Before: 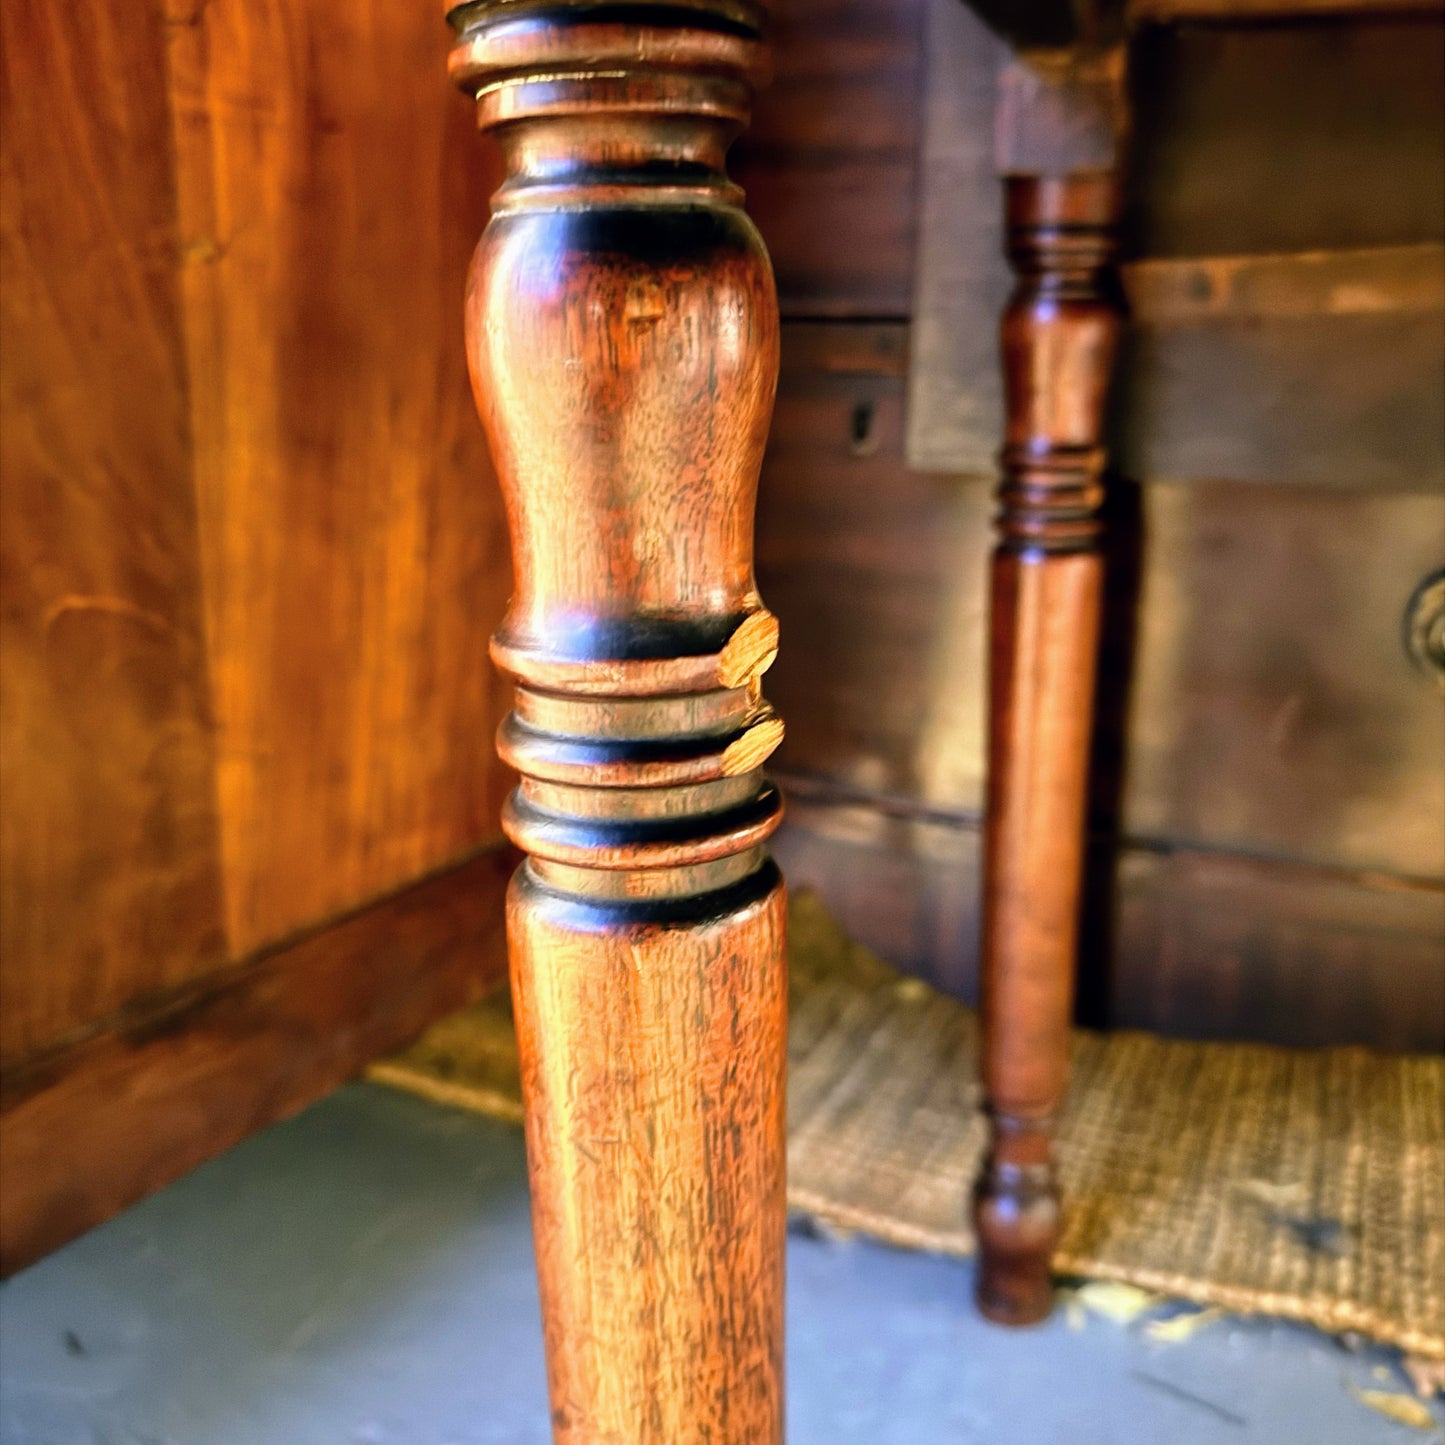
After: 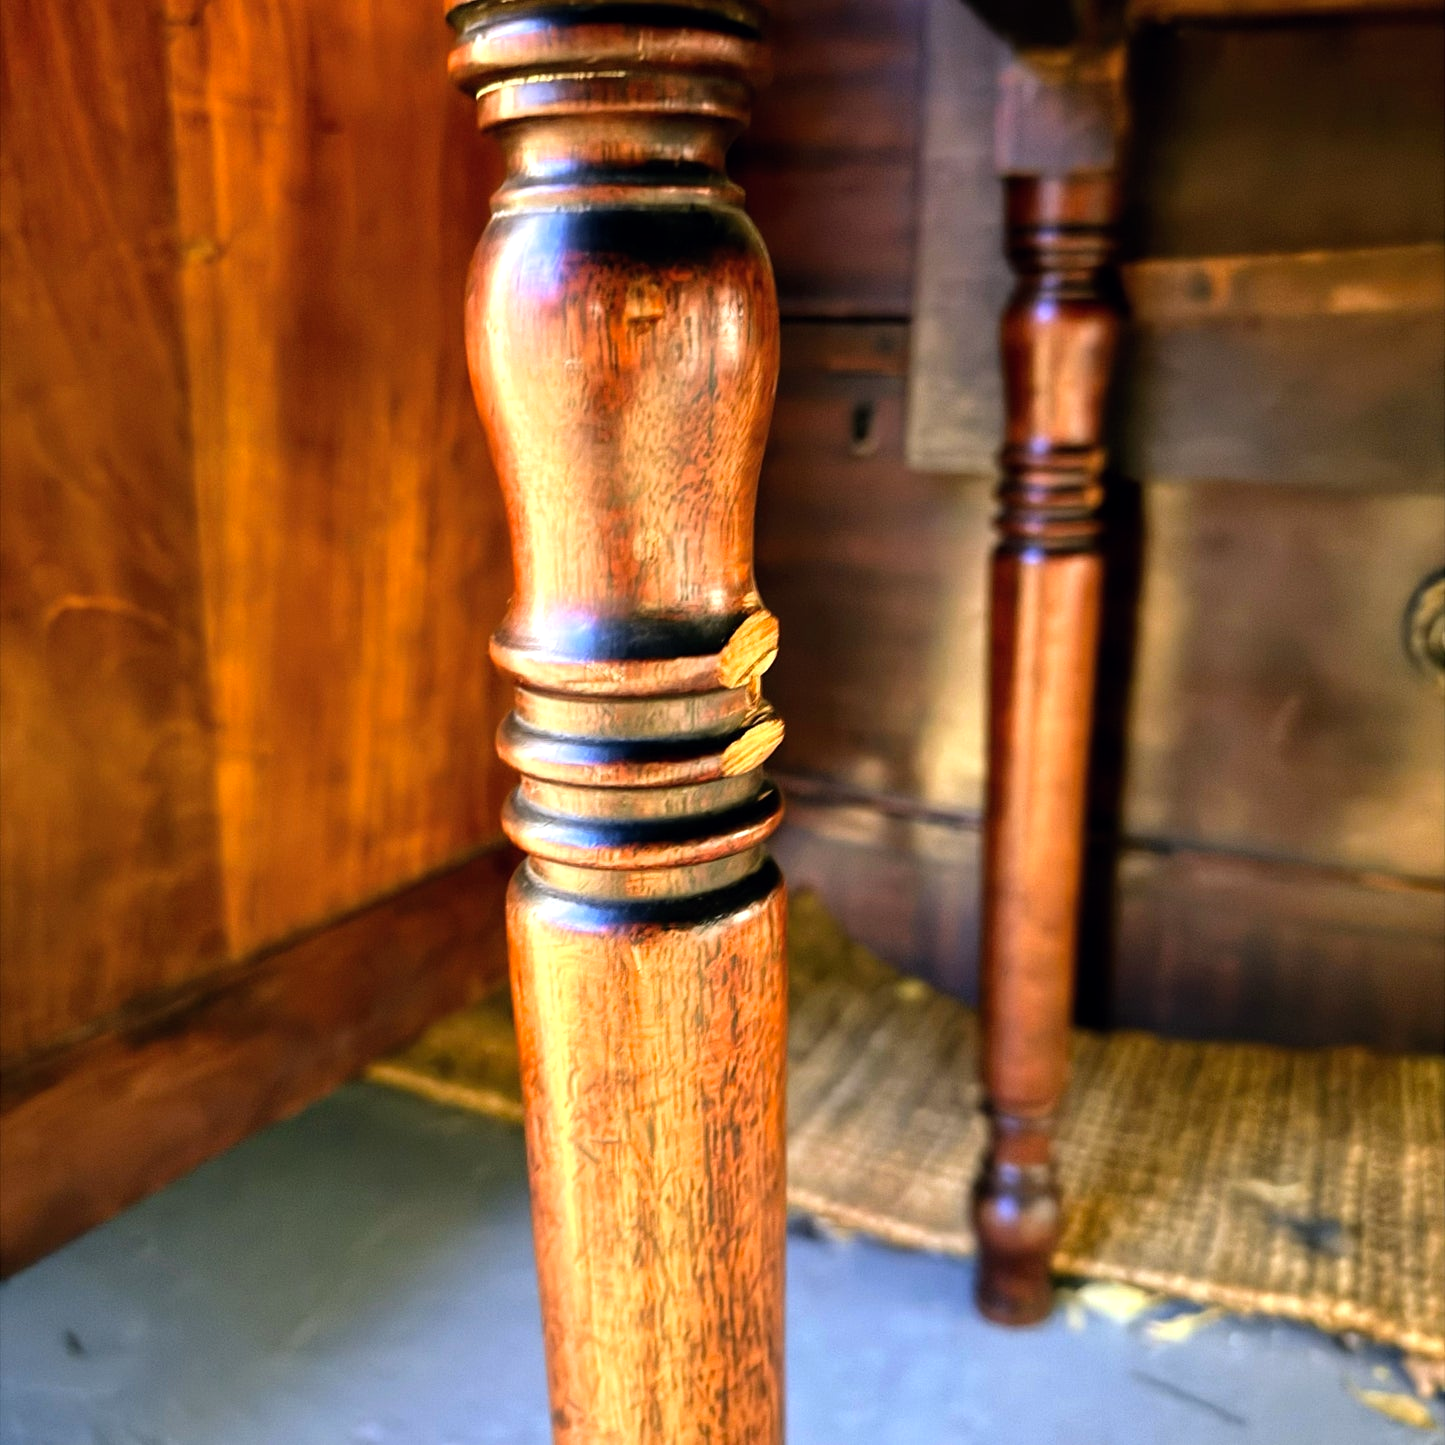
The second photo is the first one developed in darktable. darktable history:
color balance: contrast 10%
exposure: compensate highlight preservation false
